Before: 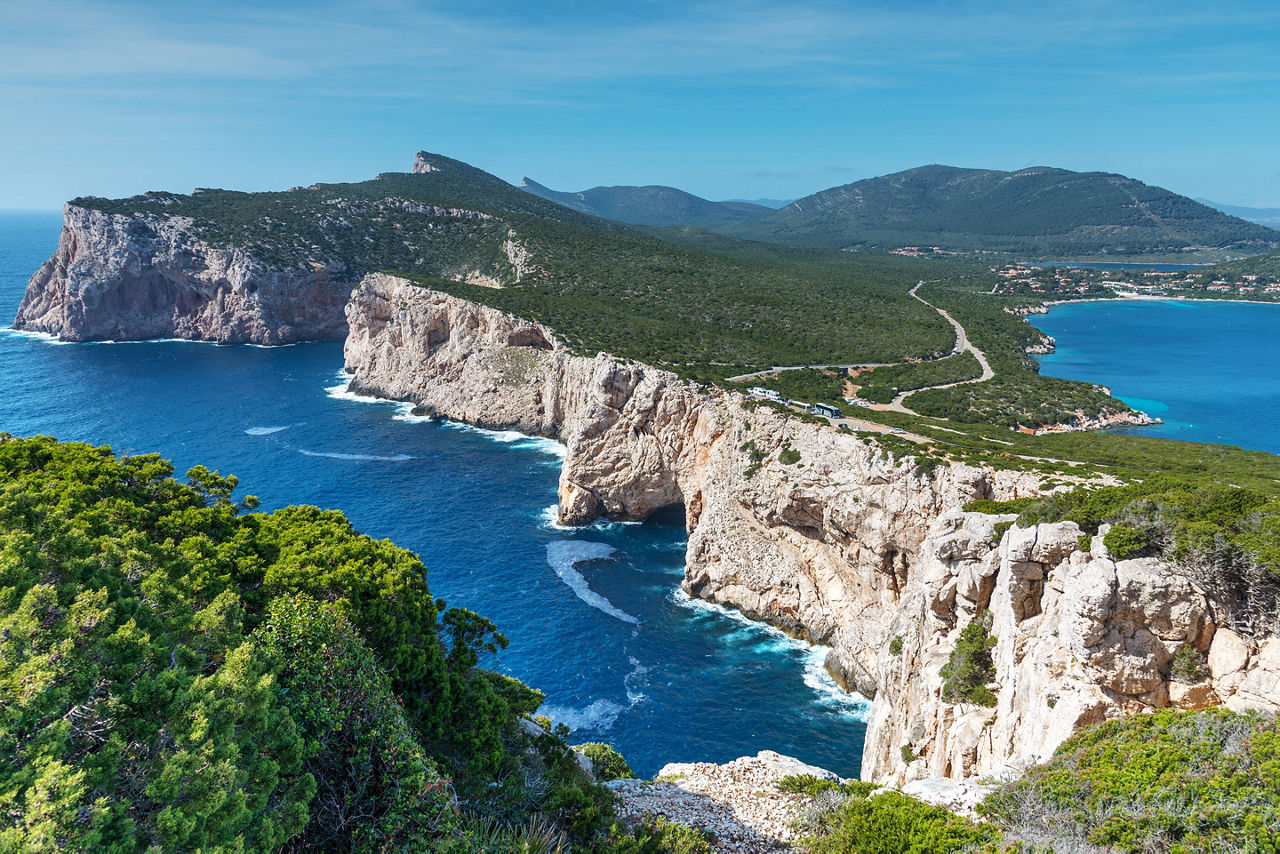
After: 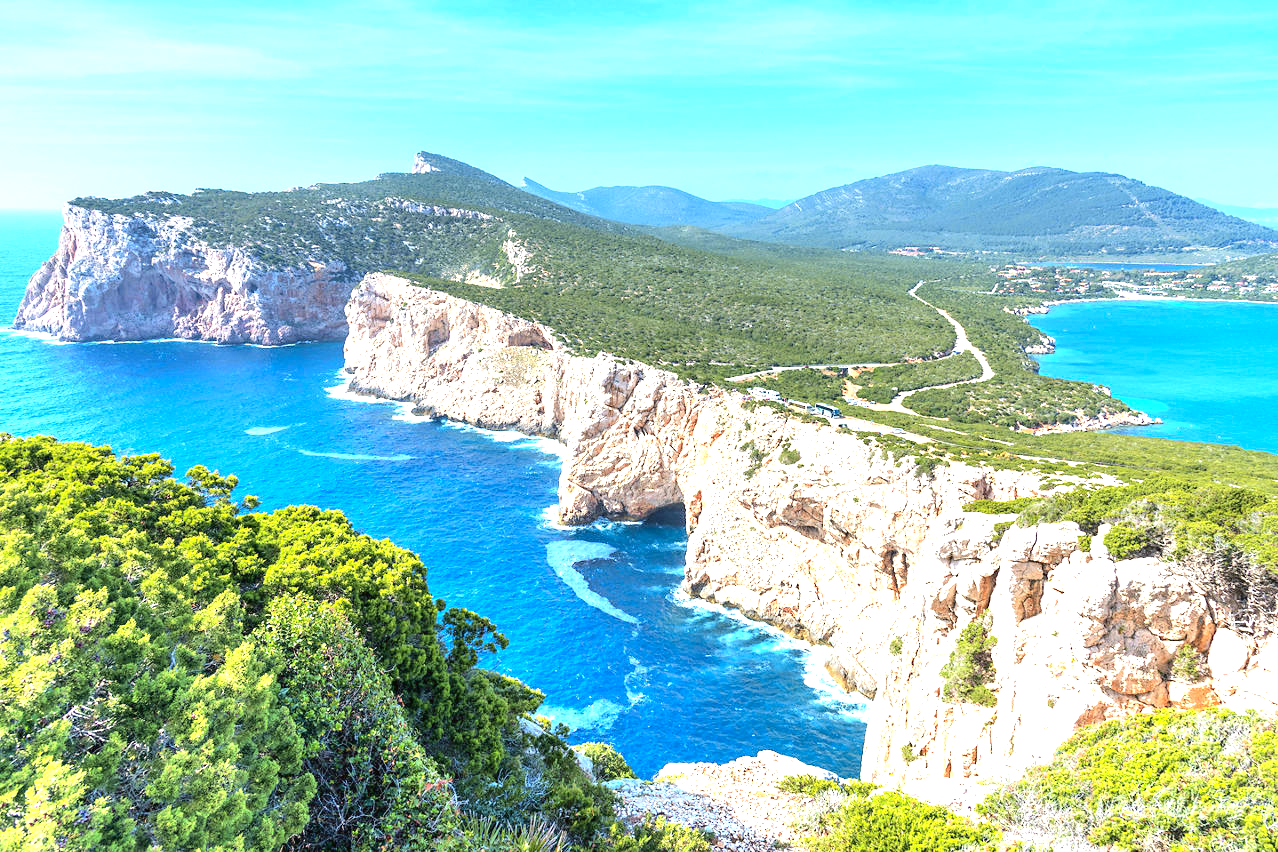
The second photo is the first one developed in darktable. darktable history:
crop: top 0.05%, bottom 0.098%
exposure: black level correction 0, exposure 1.6 EV, compensate exposure bias true, compensate highlight preservation false
tone curve: curves: ch0 [(0, 0.01) (0.052, 0.045) (0.136, 0.133) (0.29, 0.332) (0.453, 0.531) (0.676, 0.751) (0.89, 0.919) (1, 1)]; ch1 [(0, 0) (0.094, 0.081) (0.285, 0.299) (0.385, 0.403) (0.446, 0.443) (0.495, 0.496) (0.544, 0.552) (0.589, 0.612) (0.722, 0.728) (1, 1)]; ch2 [(0, 0) (0.257, 0.217) (0.43, 0.421) (0.498, 0.507) (0.531, 0.544) (0.56, 0.579) (0.625, 0.642) (1, 1)], color space Lab, independent channels, preserve colors none
